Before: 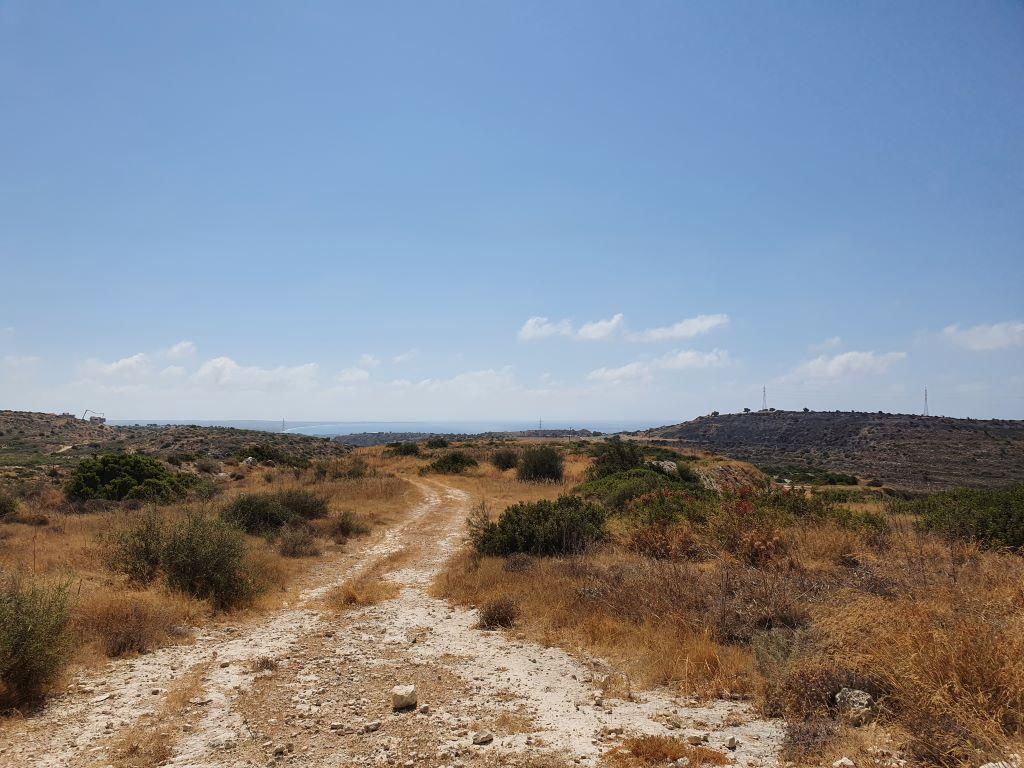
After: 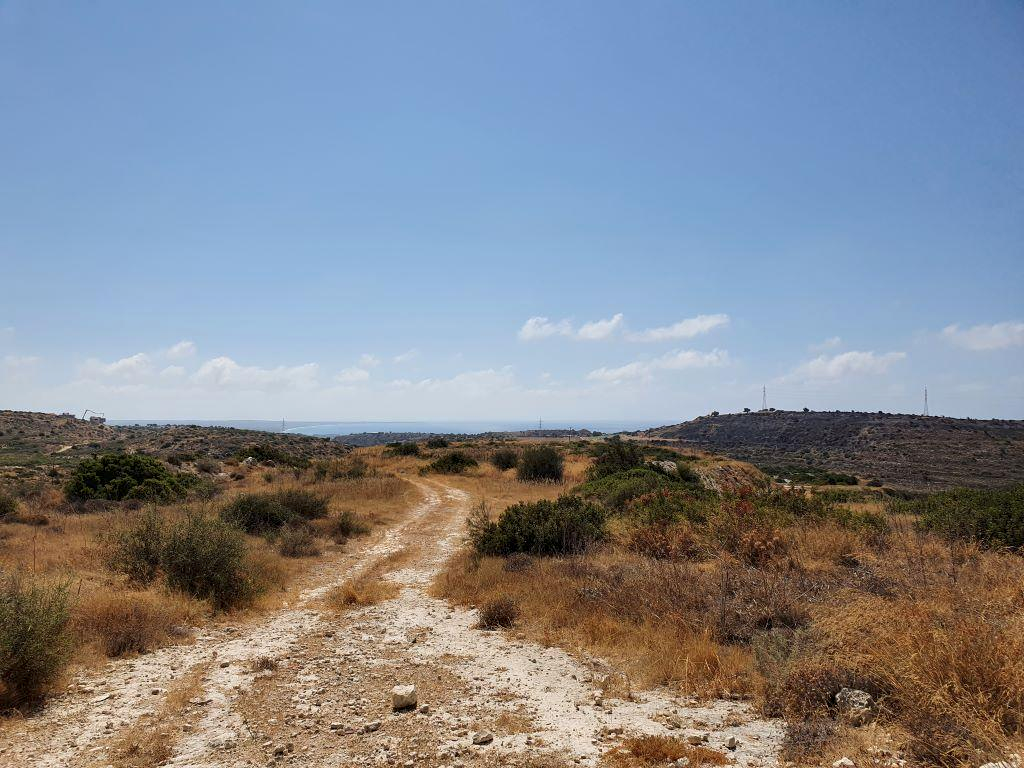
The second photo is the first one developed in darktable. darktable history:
contrast equalizer: y [[0.524 ×6], [0.512 ×6], [0.379 ×6], [0 ×6], [0 ×6]]
